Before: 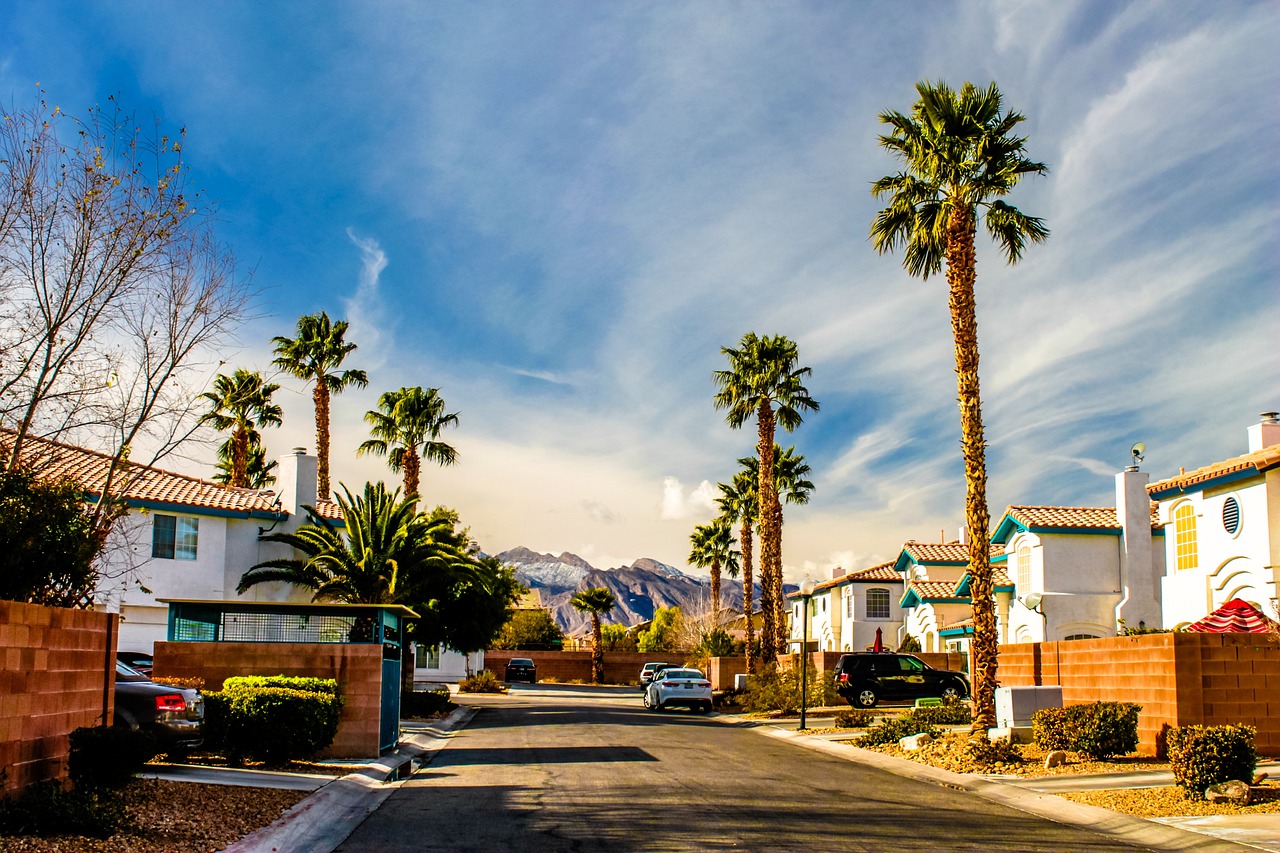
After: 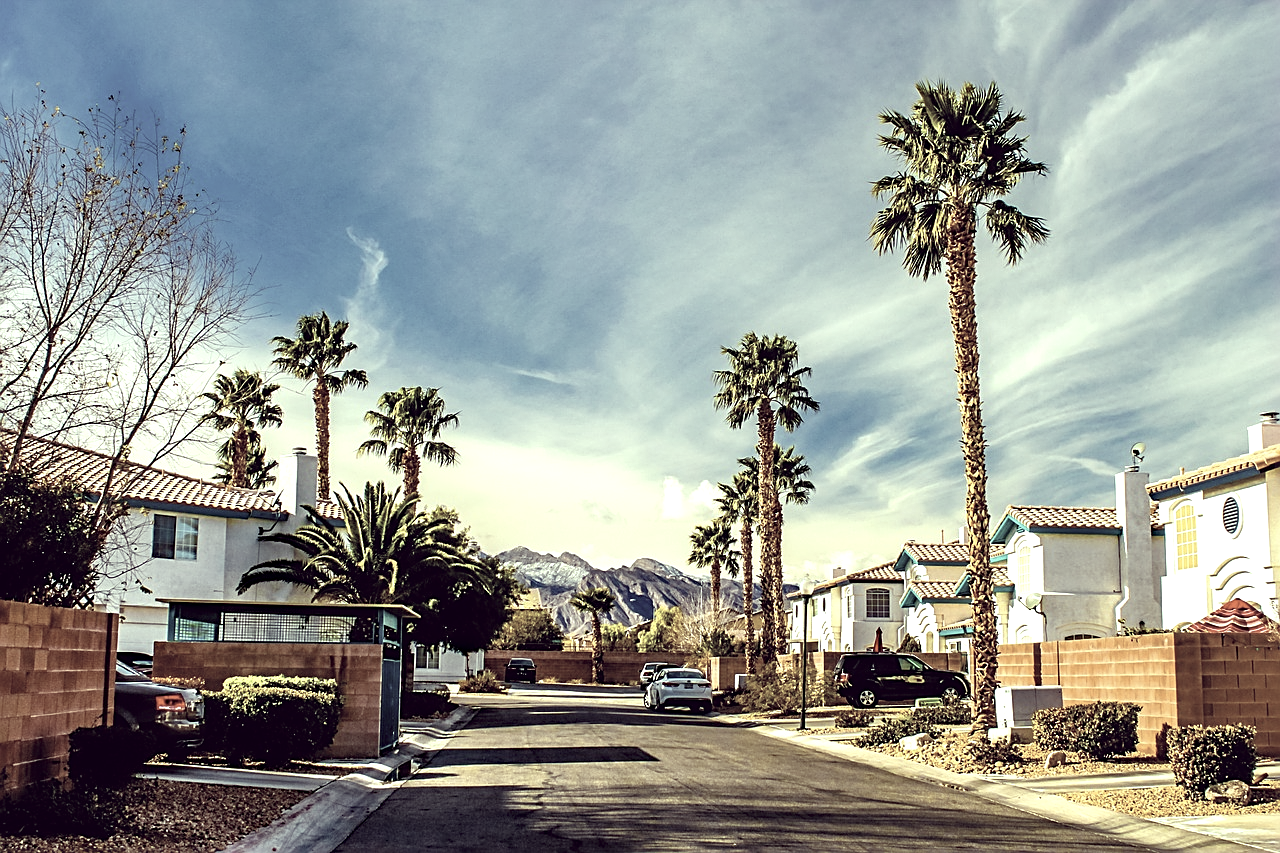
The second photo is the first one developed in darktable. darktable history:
sharpen: on, module defaults
color correction: highlights a* -20.9, highlights b* 20.71, shadows a* 19.44, shadows b* -19.76, saturation 0.408
haze removal: compatibility mode true, adaptive false
exposure: black level correction 0, exposure 0.498 EV, compensate exposure bias true, compensate highlight preservation false
